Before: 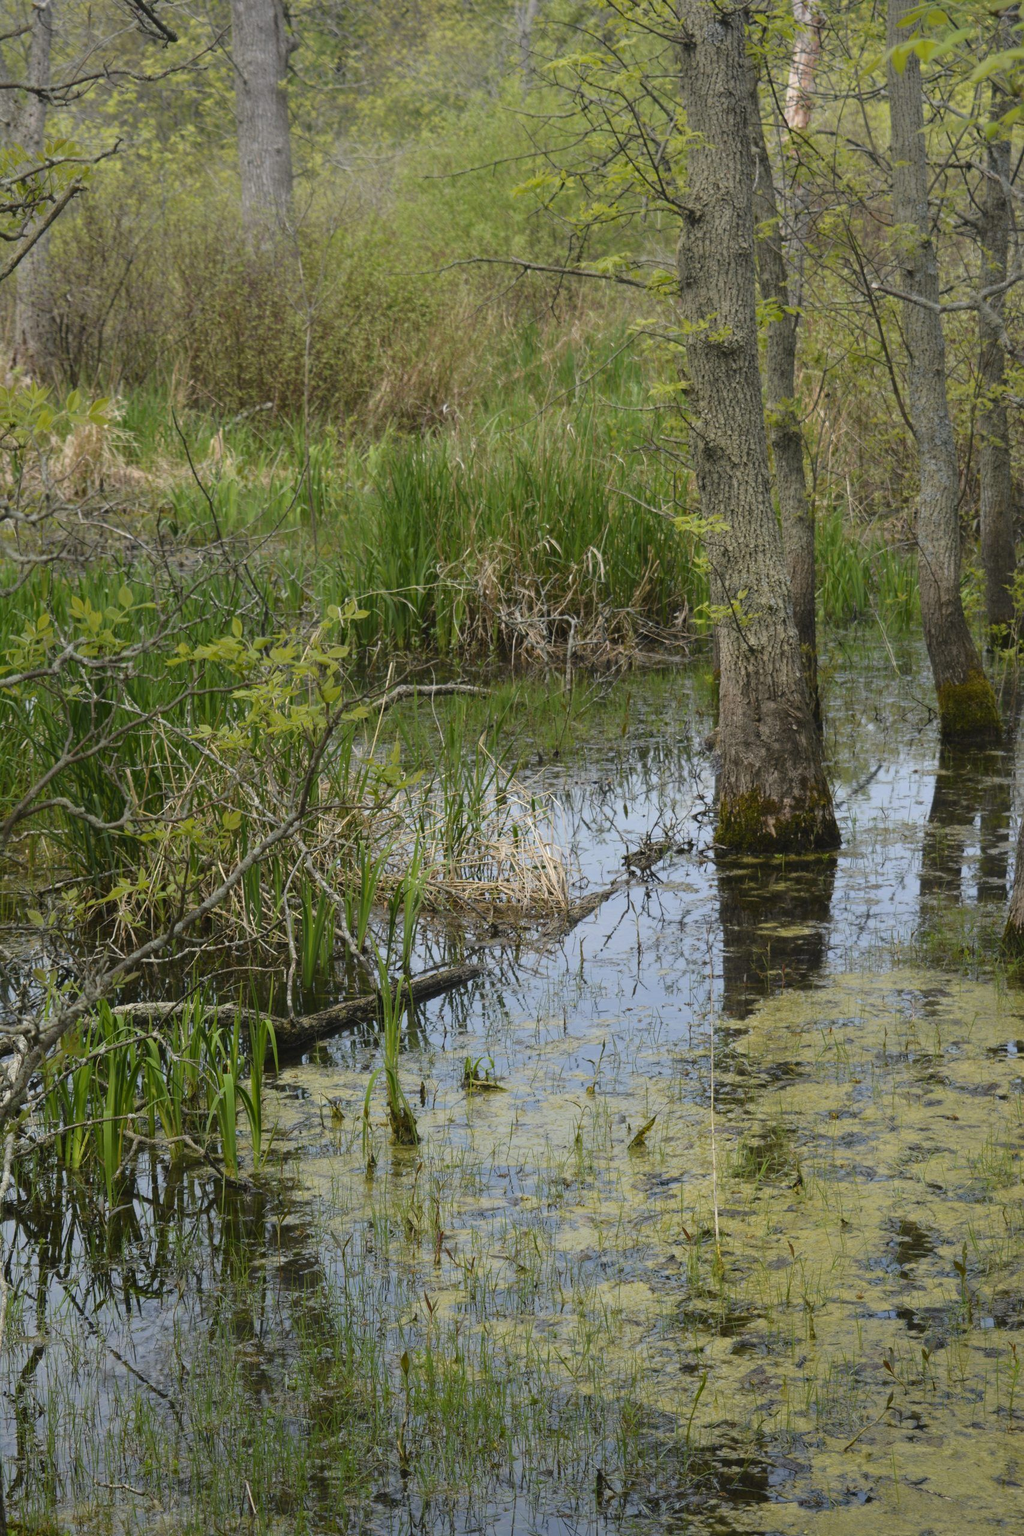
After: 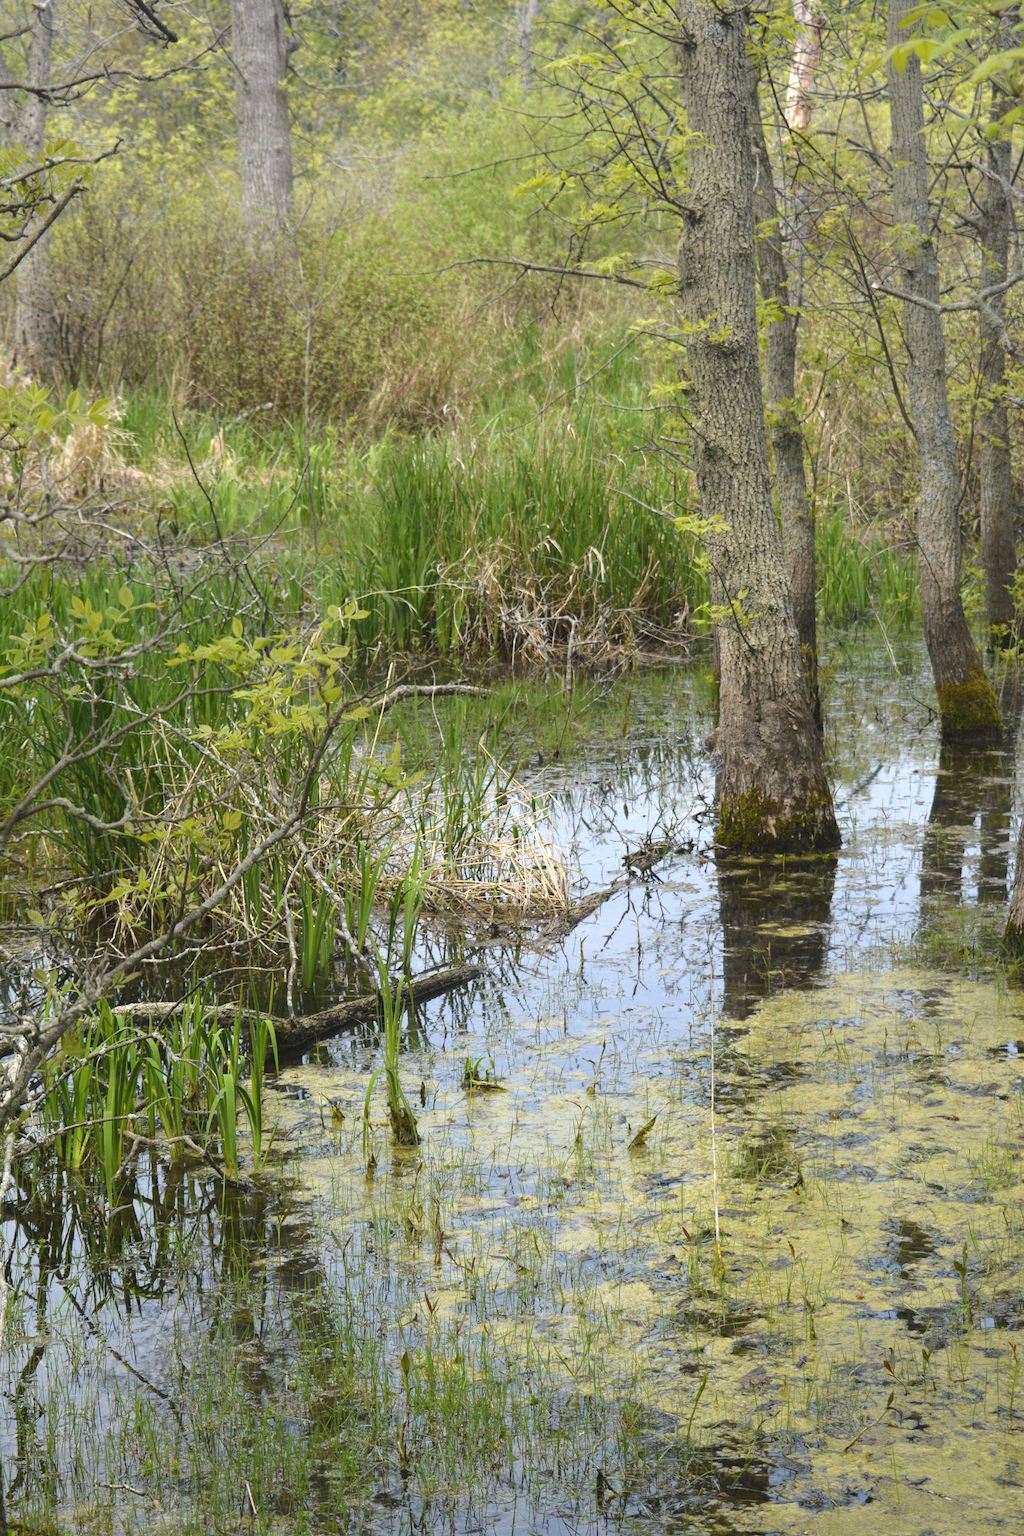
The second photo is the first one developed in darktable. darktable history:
exposure: black level correction 0, exposure 0.691 EV, compensate highlight preservation false
